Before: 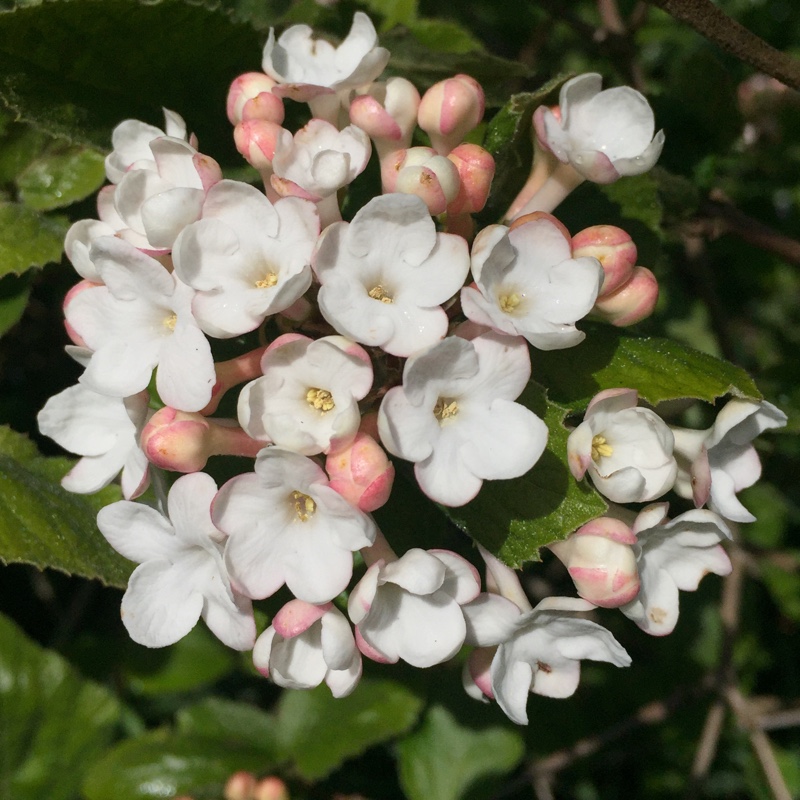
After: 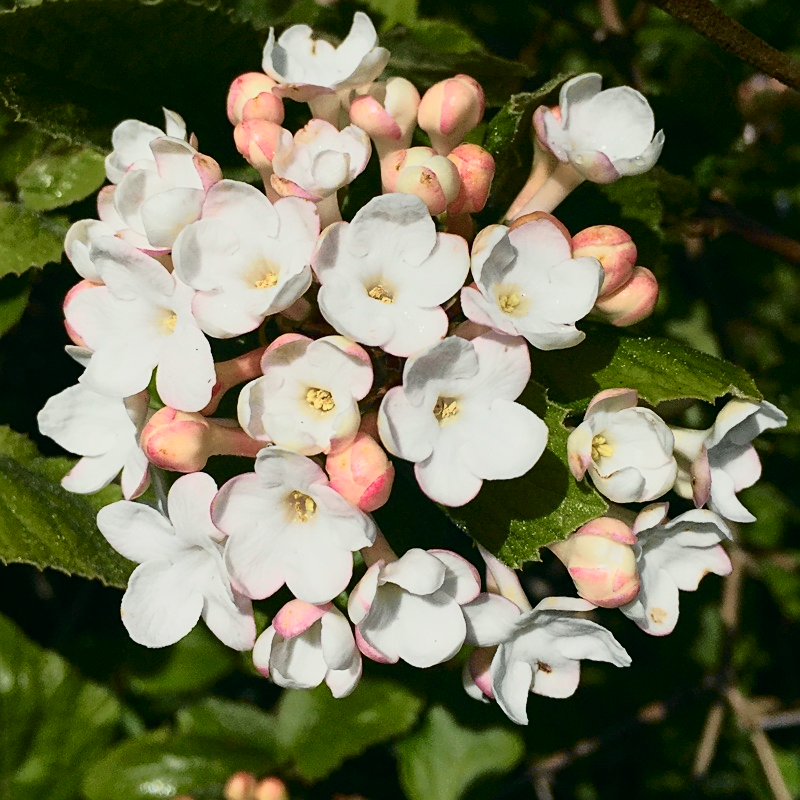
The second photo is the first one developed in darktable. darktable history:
sharpen: on, module defaults
tone curve: curves: ch0 [(0, 0.008) (0.081, 0.044) (0.177, 0.123) (0.283, 0.253) (0.416, 0.449) (0.495, 0.524) (0.661, 0.756) (0.796, 0.859) (1, 0.951)]; ch1 [(0, 0) (0.161, 0.092) (0.35, 0.33) (0.392, 0.392) (0.427, 0.426) (0.479, 0.472) (0.505, 0.5) (0.521, 0.524) (0.567, 0.564) (0.583, 0.588) (0.625, 0.627) (0.678, 0.733) (1, 1)]; ch2 [(0, 0) (0.346, 0.362) (0.404, 0.427) (0.502, 0.499) (0.531, 0.523) (0.544, 0.561) (0.58, 0.59) (0.629, 0.642) (0.717, 0.678) (1, 1)], color space Lab, independent channels
color correction: highlights a* 0.617, highlights b* 2.8, saturation 1.1
